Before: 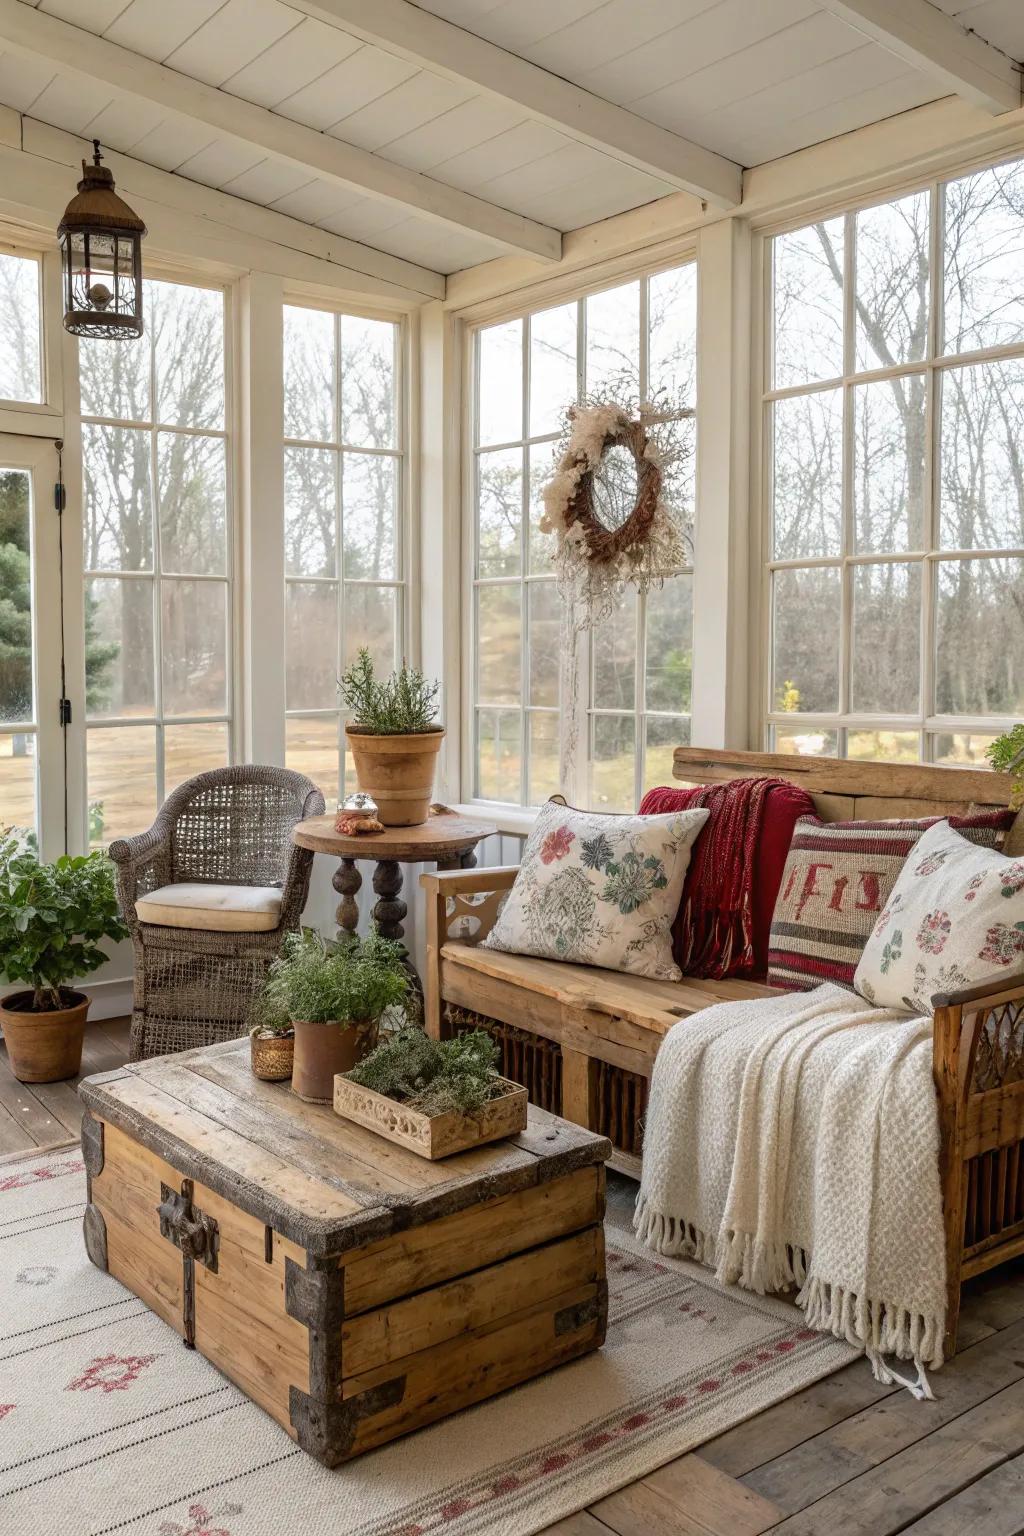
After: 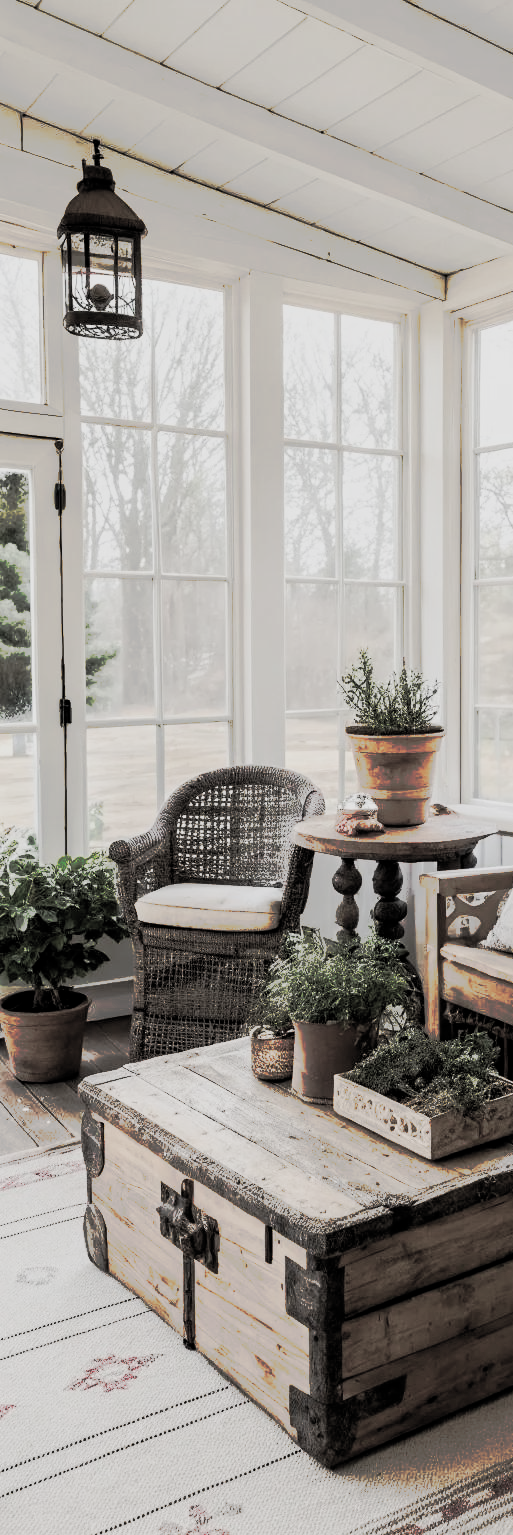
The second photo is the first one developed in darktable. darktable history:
tone curve: curves: ch0 [(0, 0) (0.003, 0.003) (0.011, 0.01) (0.025, 0.023) (0.044, 0.042) (0.069, 0.065) (0.1, 0.094) (0.136, 0.128) (0.177, 0.167) (0.224, 0.211) (0.277, 0.261) (0.335, 0.316) (0.399, 0.376) (0.468, 0.441) (0.543, 0.685) (0.623, 0.741) (0.709, 0.8) (0.801, 0.863) (0.898, 0.929) (1, 1)], preserve colors none
crop and rotate: left 0.062%, top 0%, right 49.826%
filmic rgb: black relative exposure -5.06 EV, white relative exposure 3.97 EV, hardness 2.9, contrast 1.187, highlights saturation mix -29.54%, color science v5 (2021), contrast in shadows safe, contrast in highlights safe
